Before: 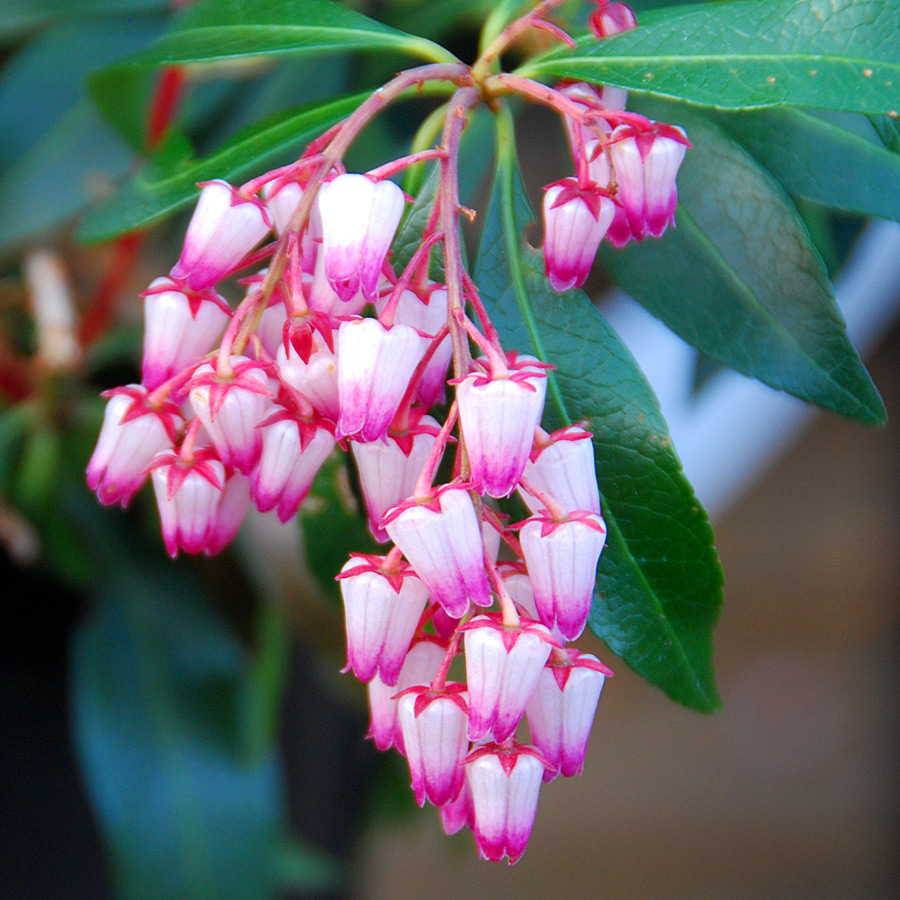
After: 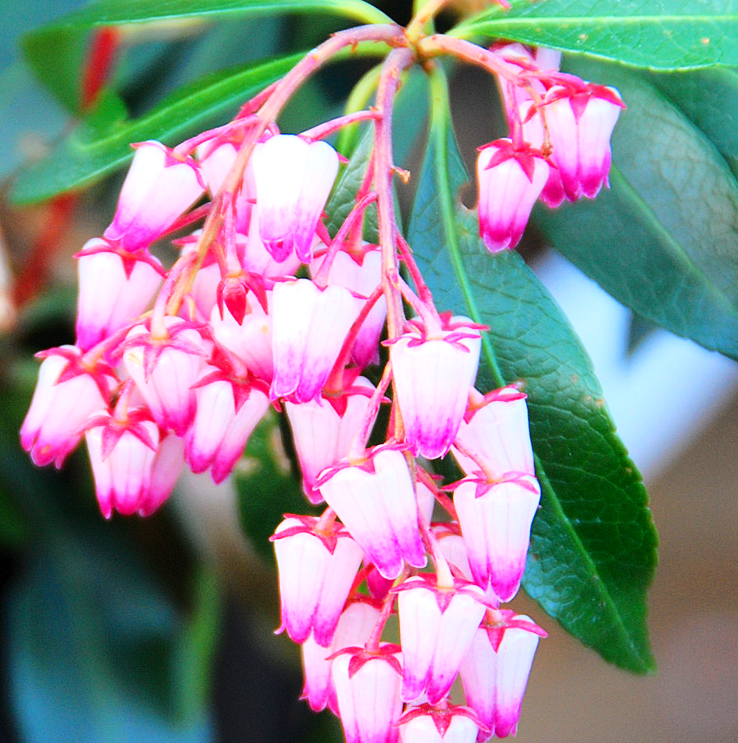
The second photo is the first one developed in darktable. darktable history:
crop and rotate: left 7.34%, top 4.391%, right 10.576%, bottom 12.994%
base curve: curves: ch0 [(0, 0) (0.028, 0.03) (0.121, 0.232) (0.46, 0.748) (0.859, 0.968) (1, 1)]
